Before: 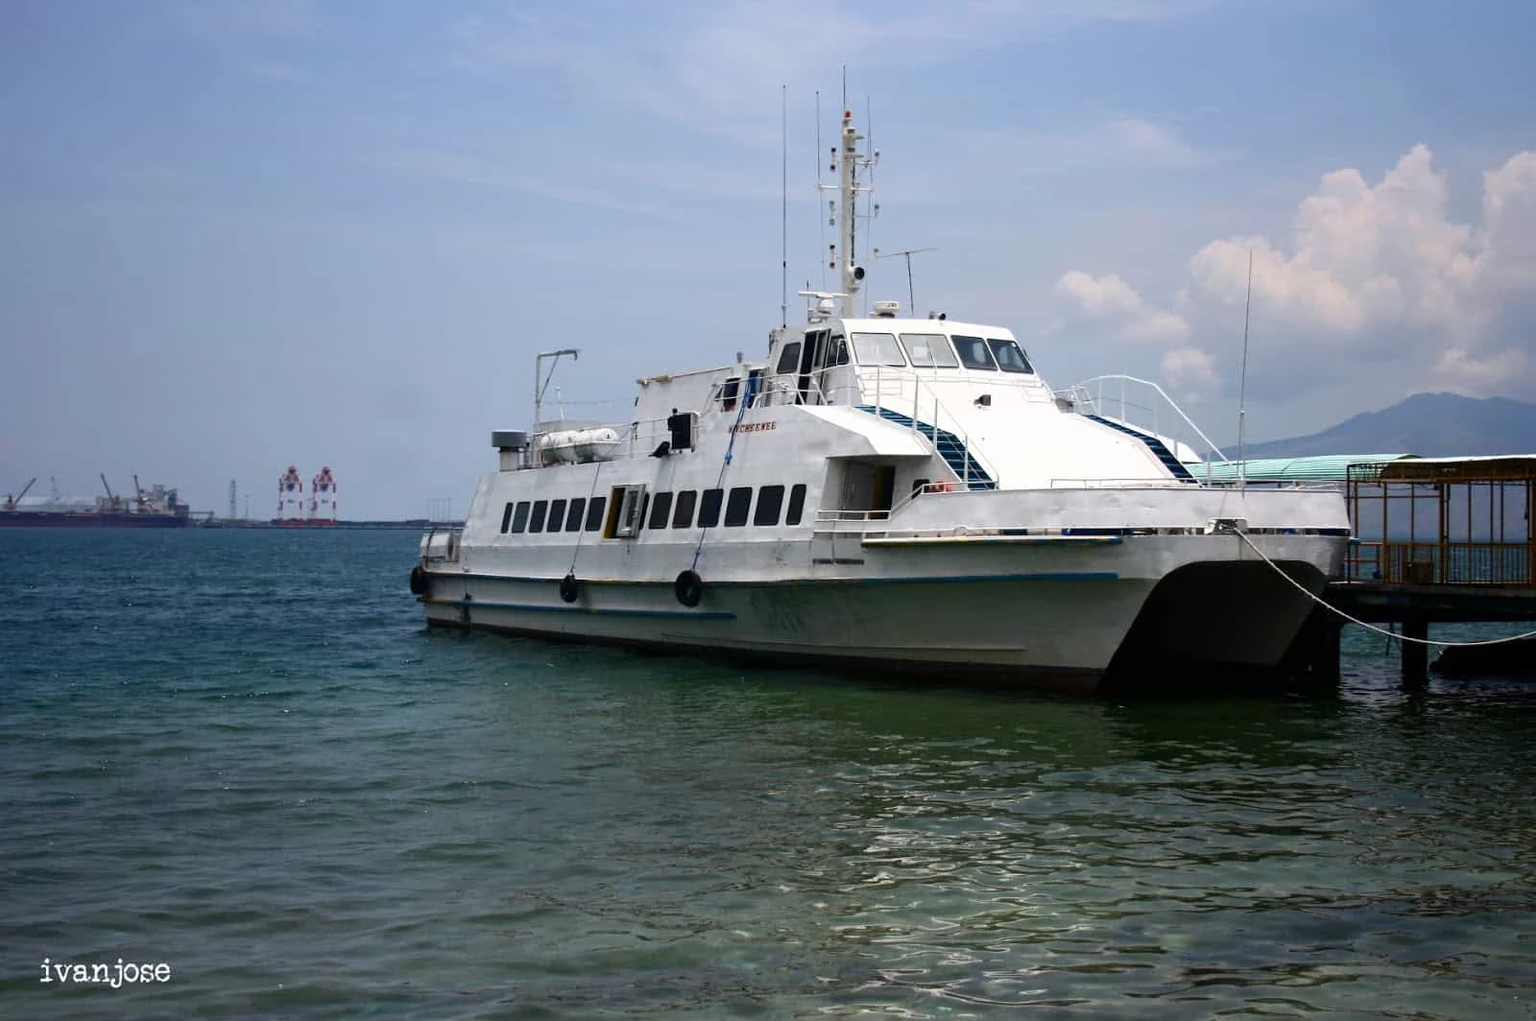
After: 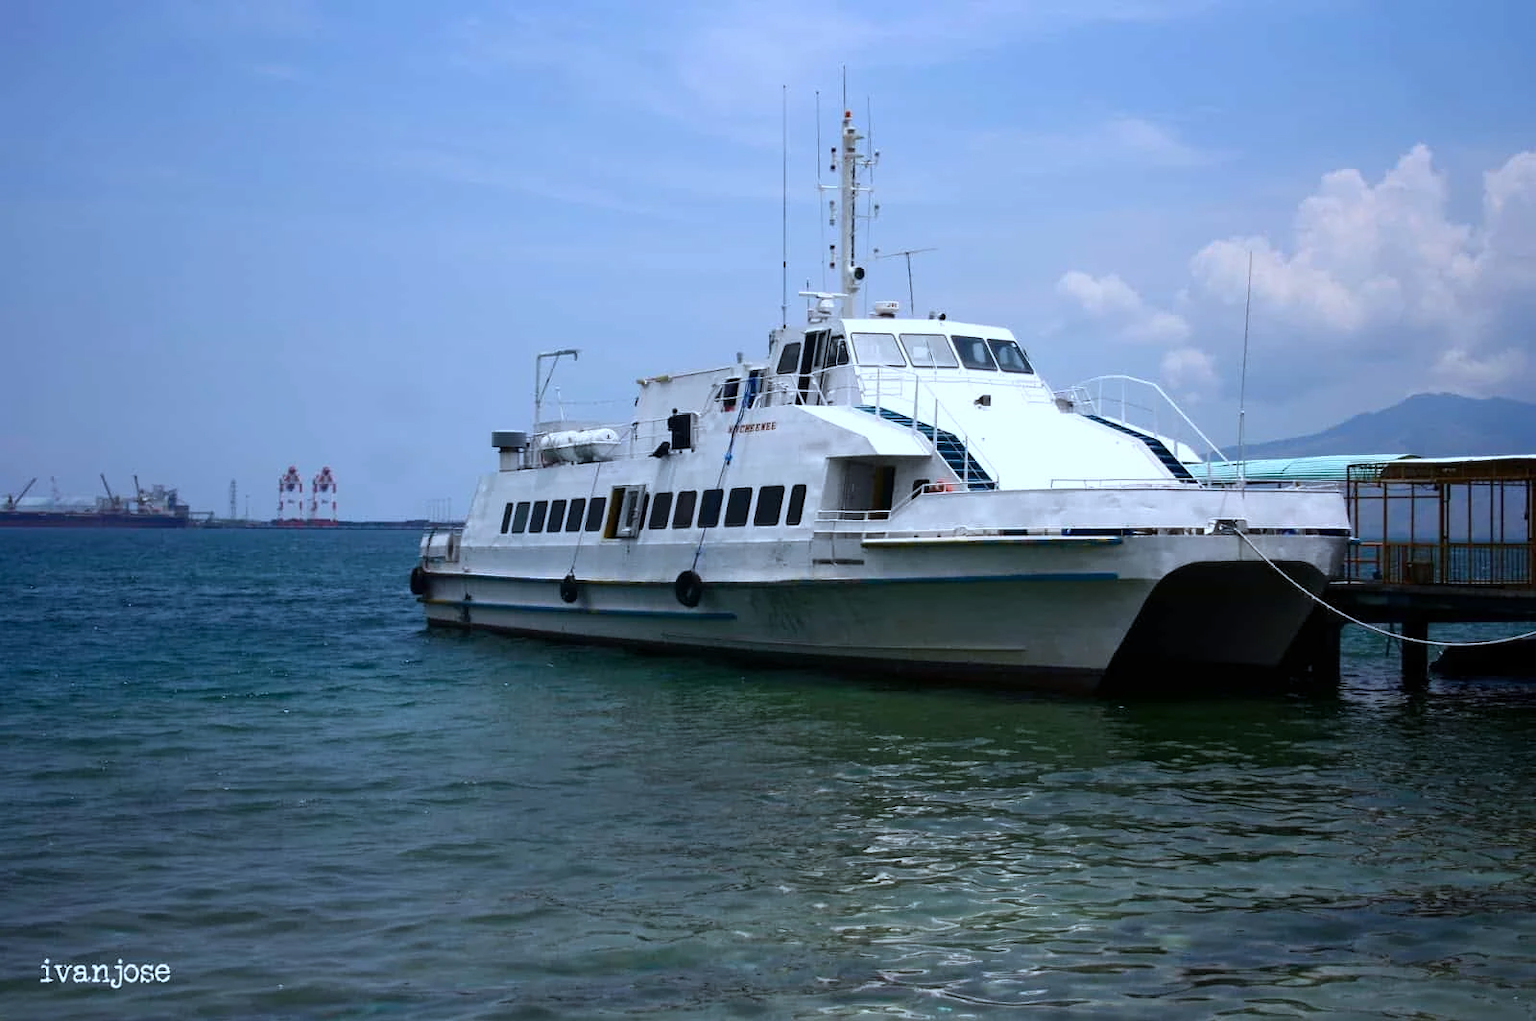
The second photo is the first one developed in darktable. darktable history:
color calibration: x 0.38, y 0.389, temperature 4075.57 K
